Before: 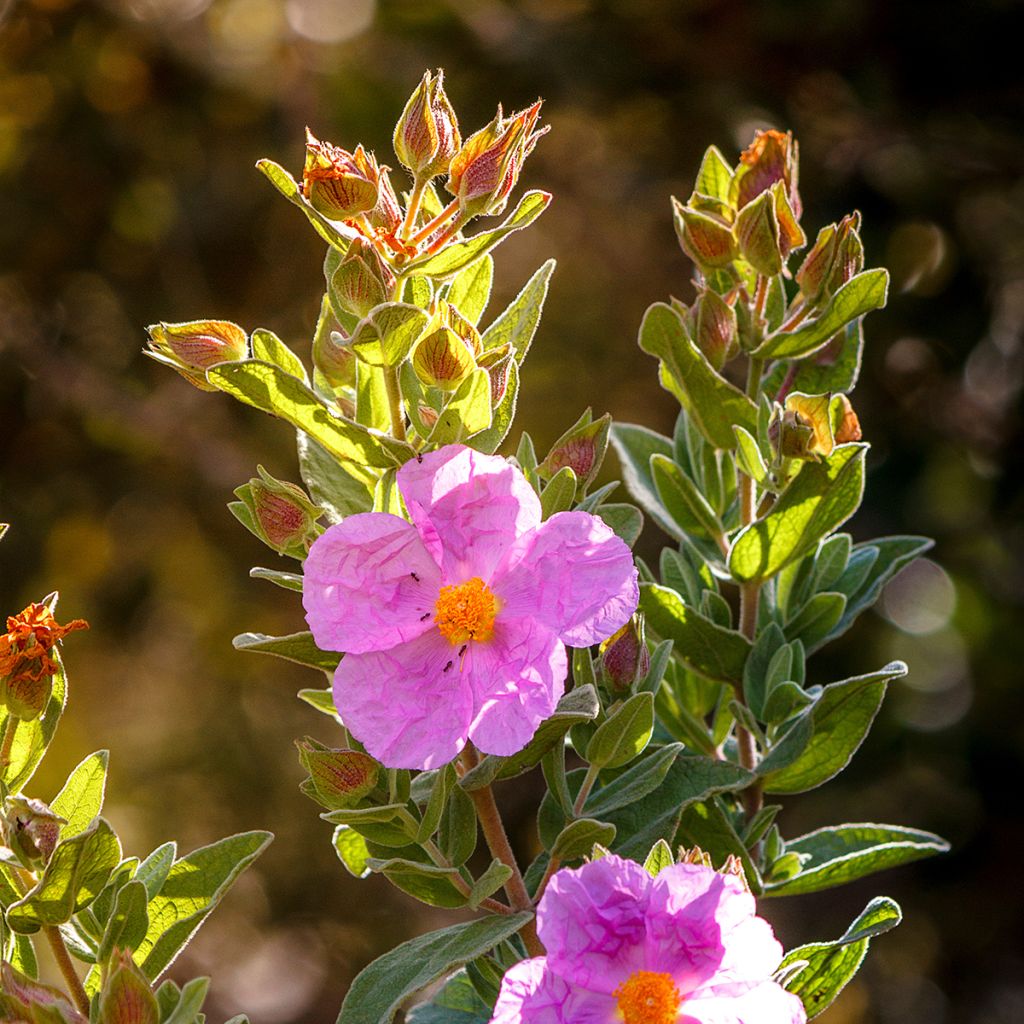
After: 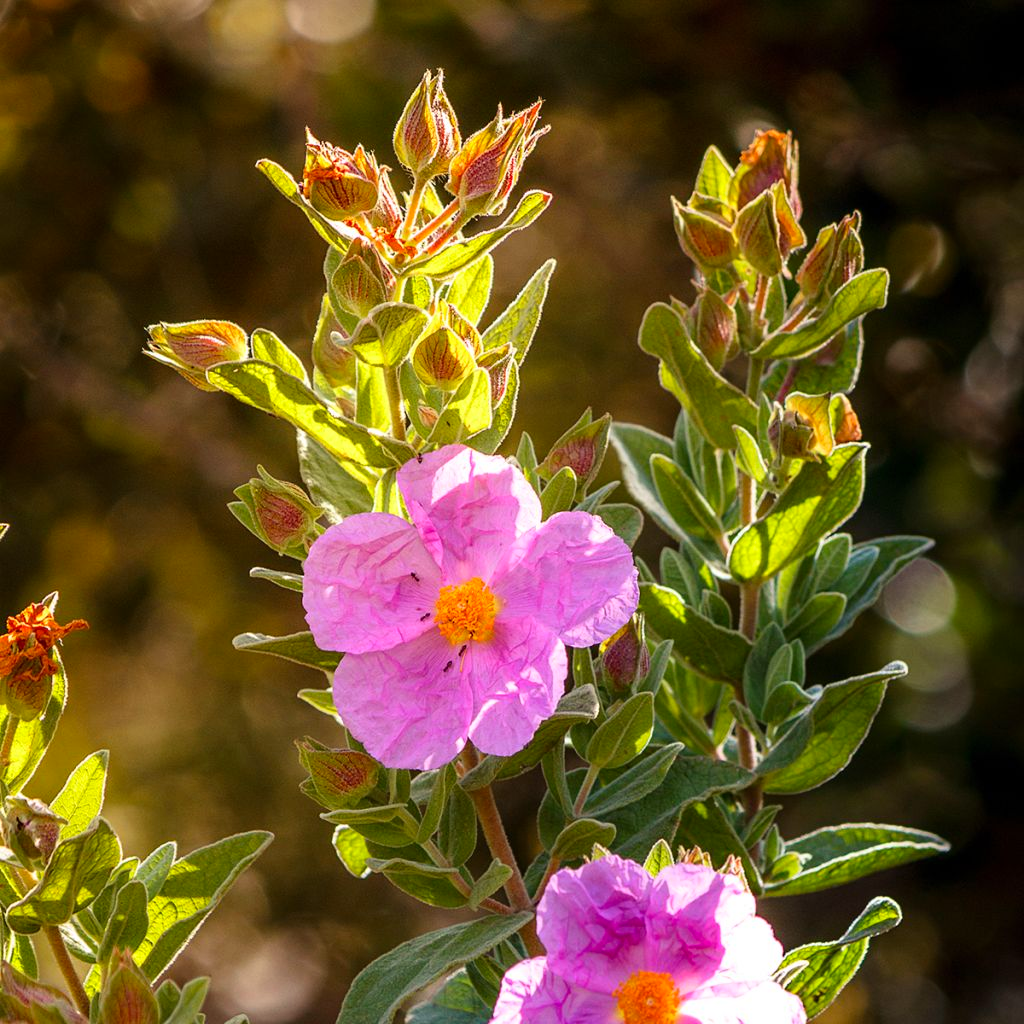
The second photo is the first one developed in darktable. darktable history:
rgb curve: curves: ch2 [(0, 0) (0.567, 0.512) (1, 1)], mode RGB, independent channels
contrast brightness saturation: contrast 0.1, brightness 0.03, saturation 0.09
exposure: compensate highlight preservation false
